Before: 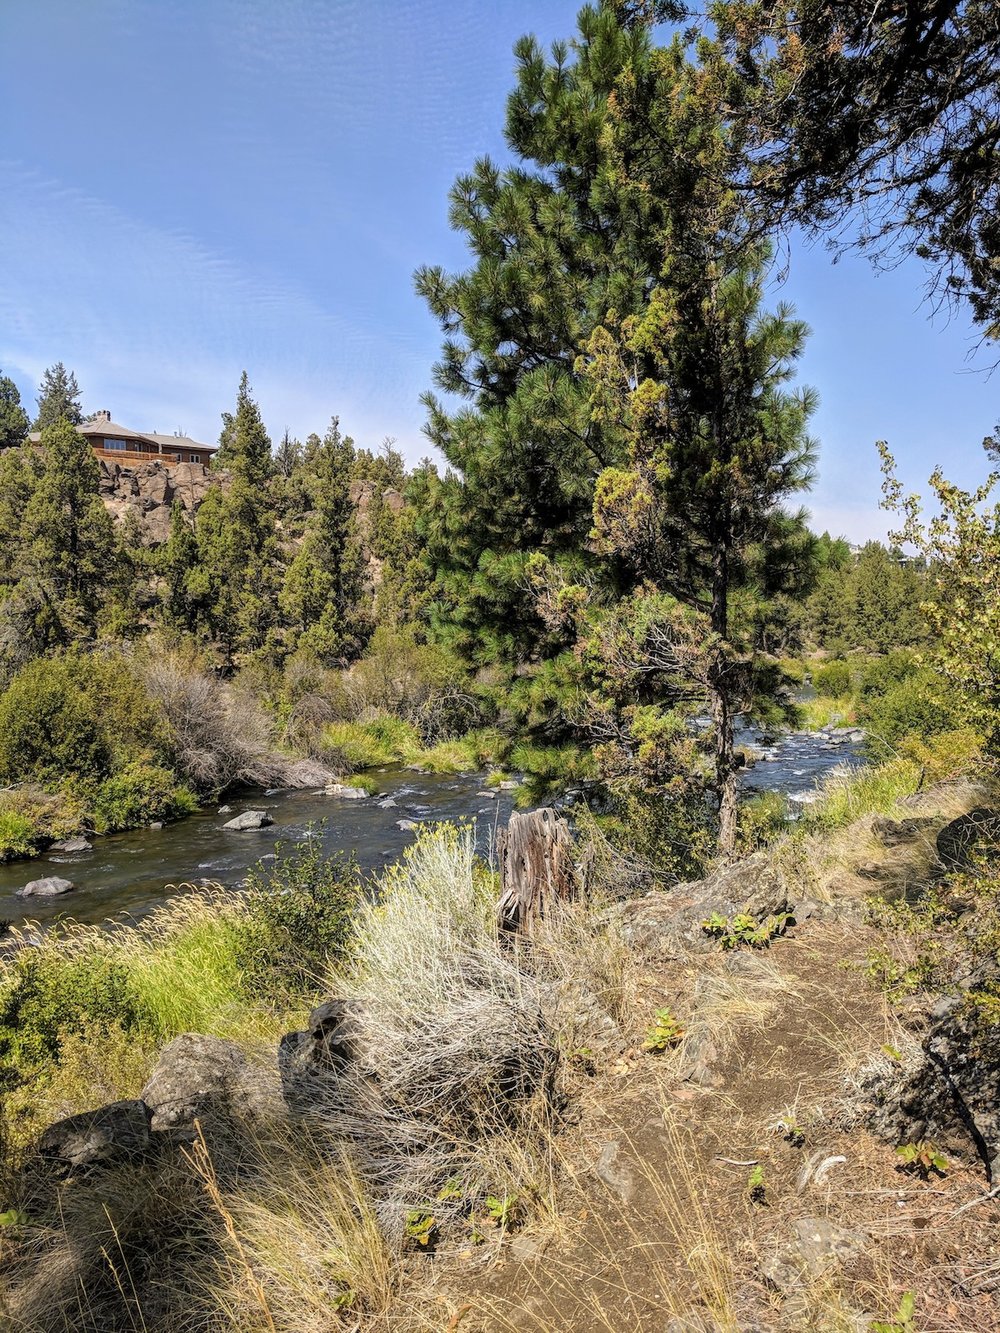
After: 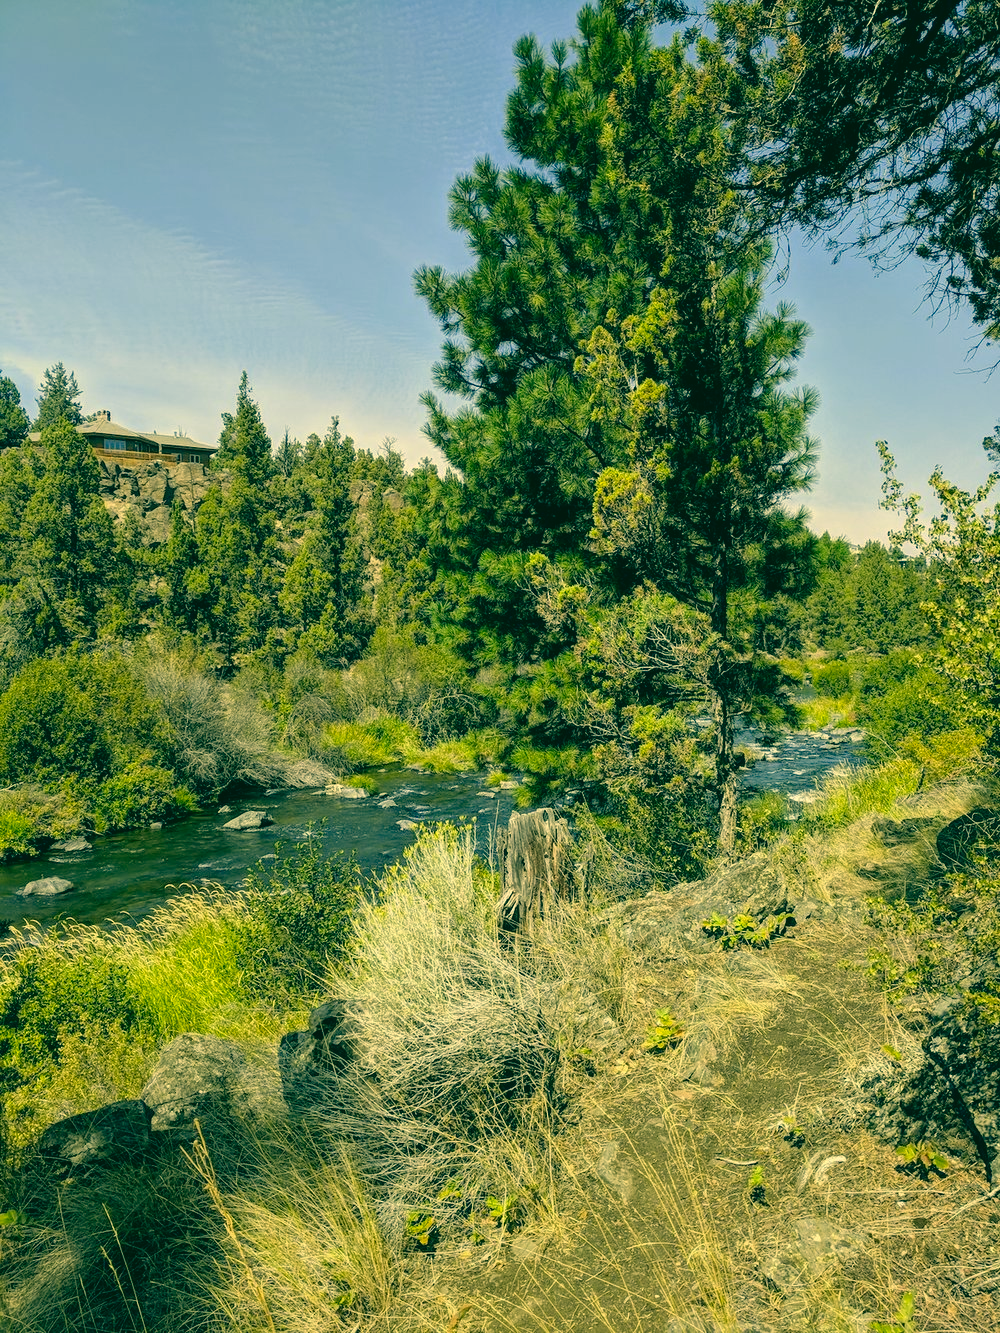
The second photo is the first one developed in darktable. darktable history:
color correction: highlights a* 1.82, highlights b* 34.05, shadows a* -36.26, shadows b* -6.19
